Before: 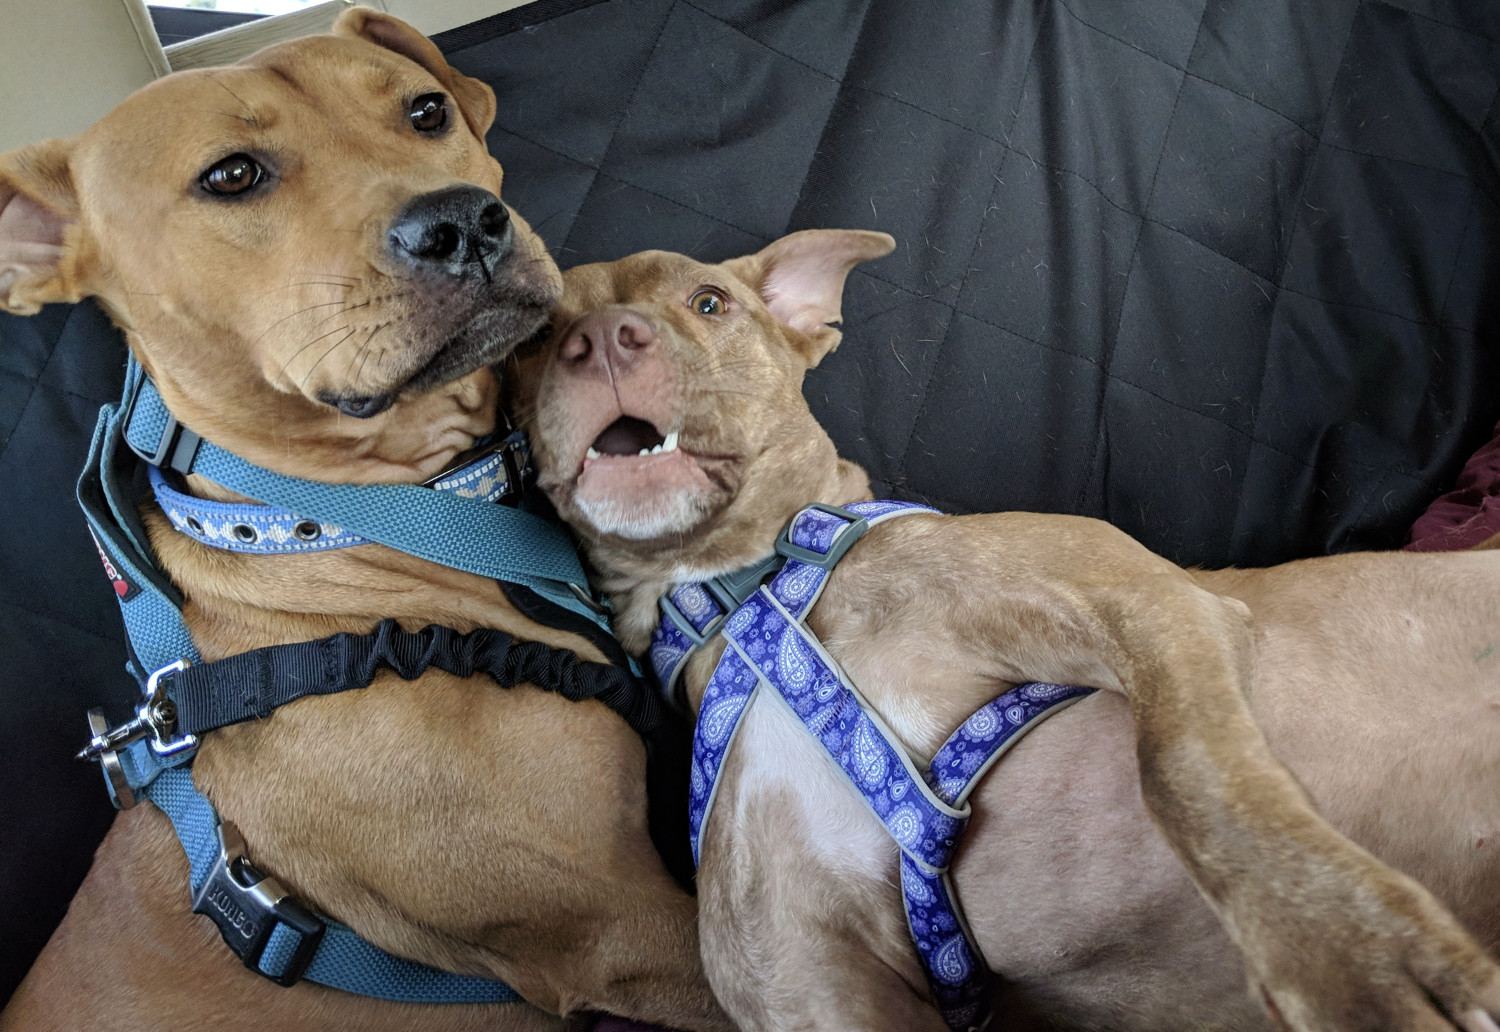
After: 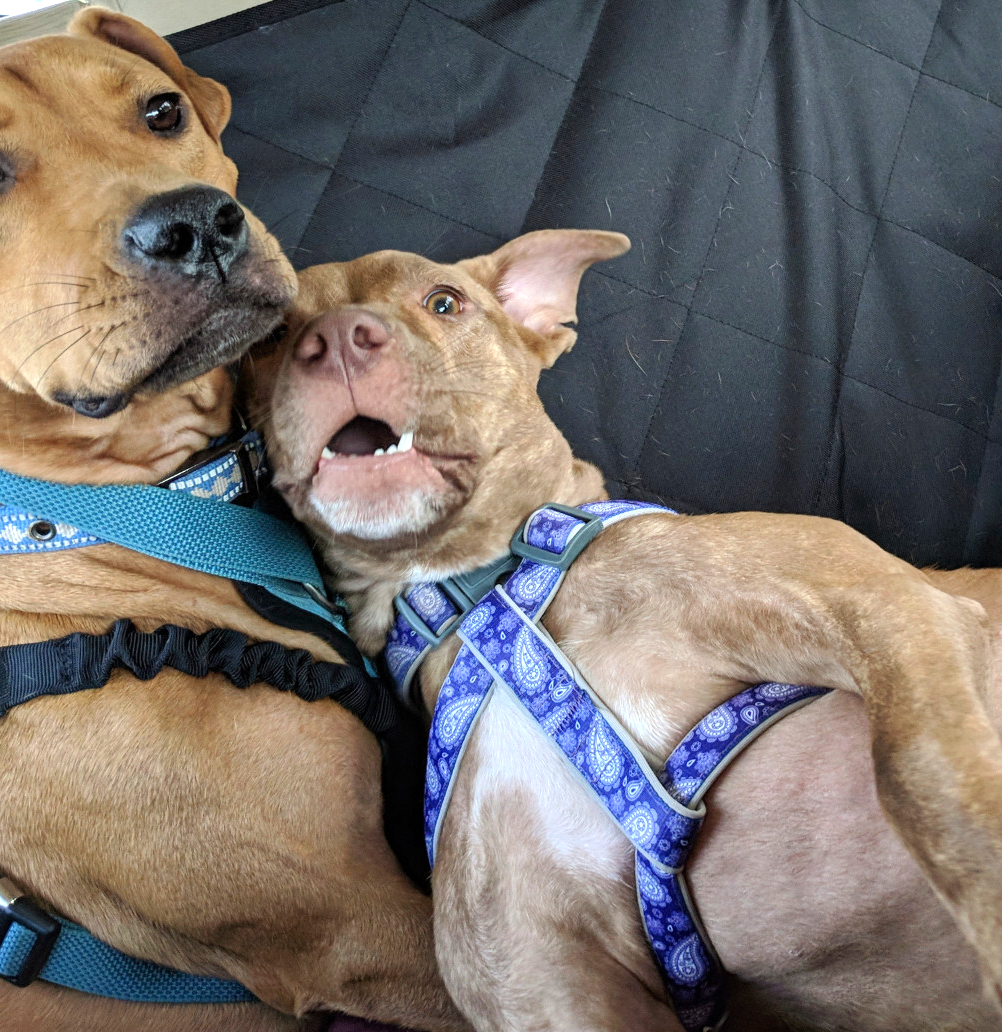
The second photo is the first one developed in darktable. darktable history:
crop and rotate: left 17.732%, right 15.423%
exposure: exposure 0.485 EV, compensate highlight preservation false
